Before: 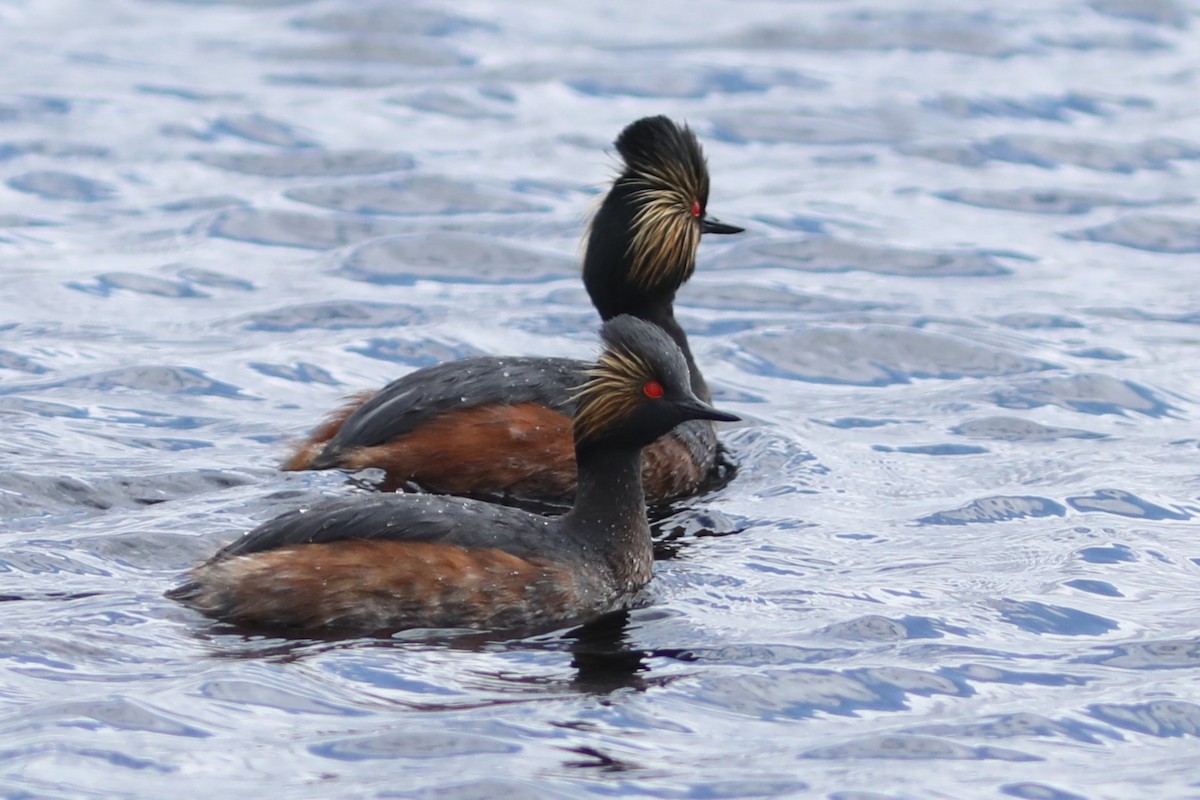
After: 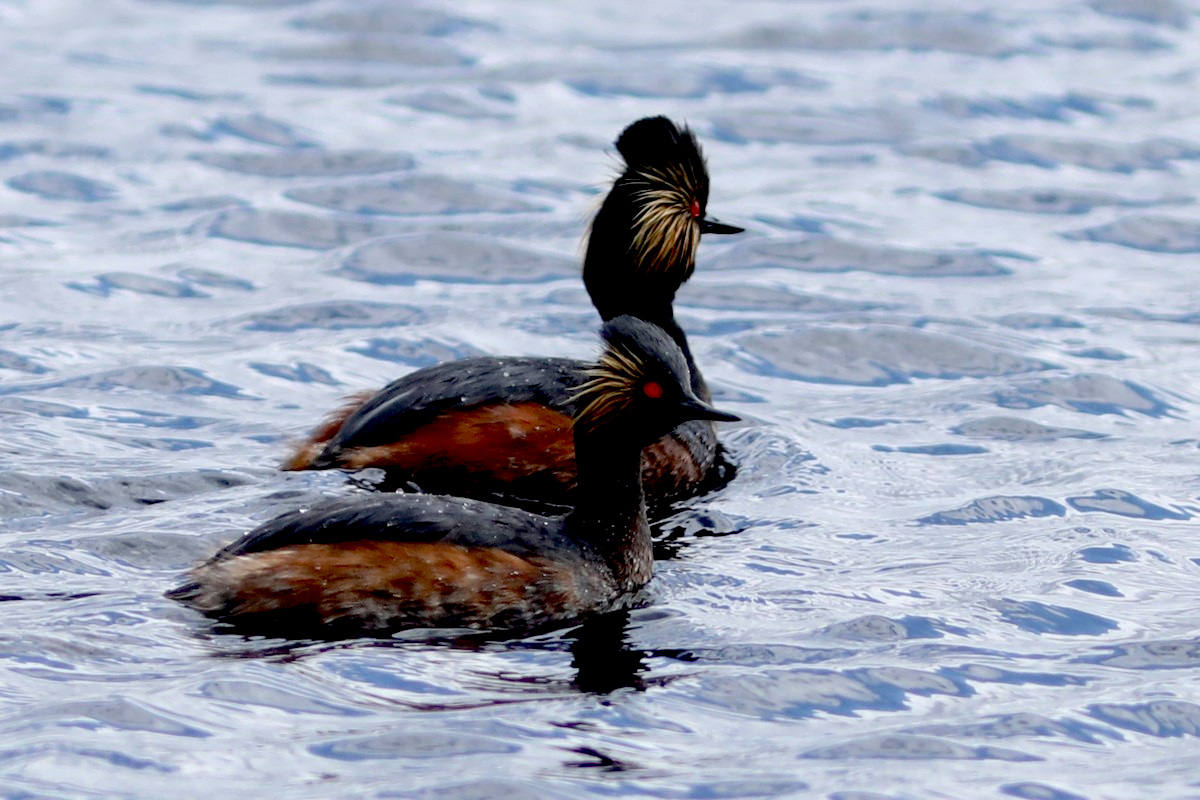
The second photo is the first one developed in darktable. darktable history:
tone equalizer: edges refinement/feathering 500, mask exposure compensation -1.57 EV, preserve details no
exposure: black level correction 0.048, exposure 0.013 EV, compensate highlight preservation false
